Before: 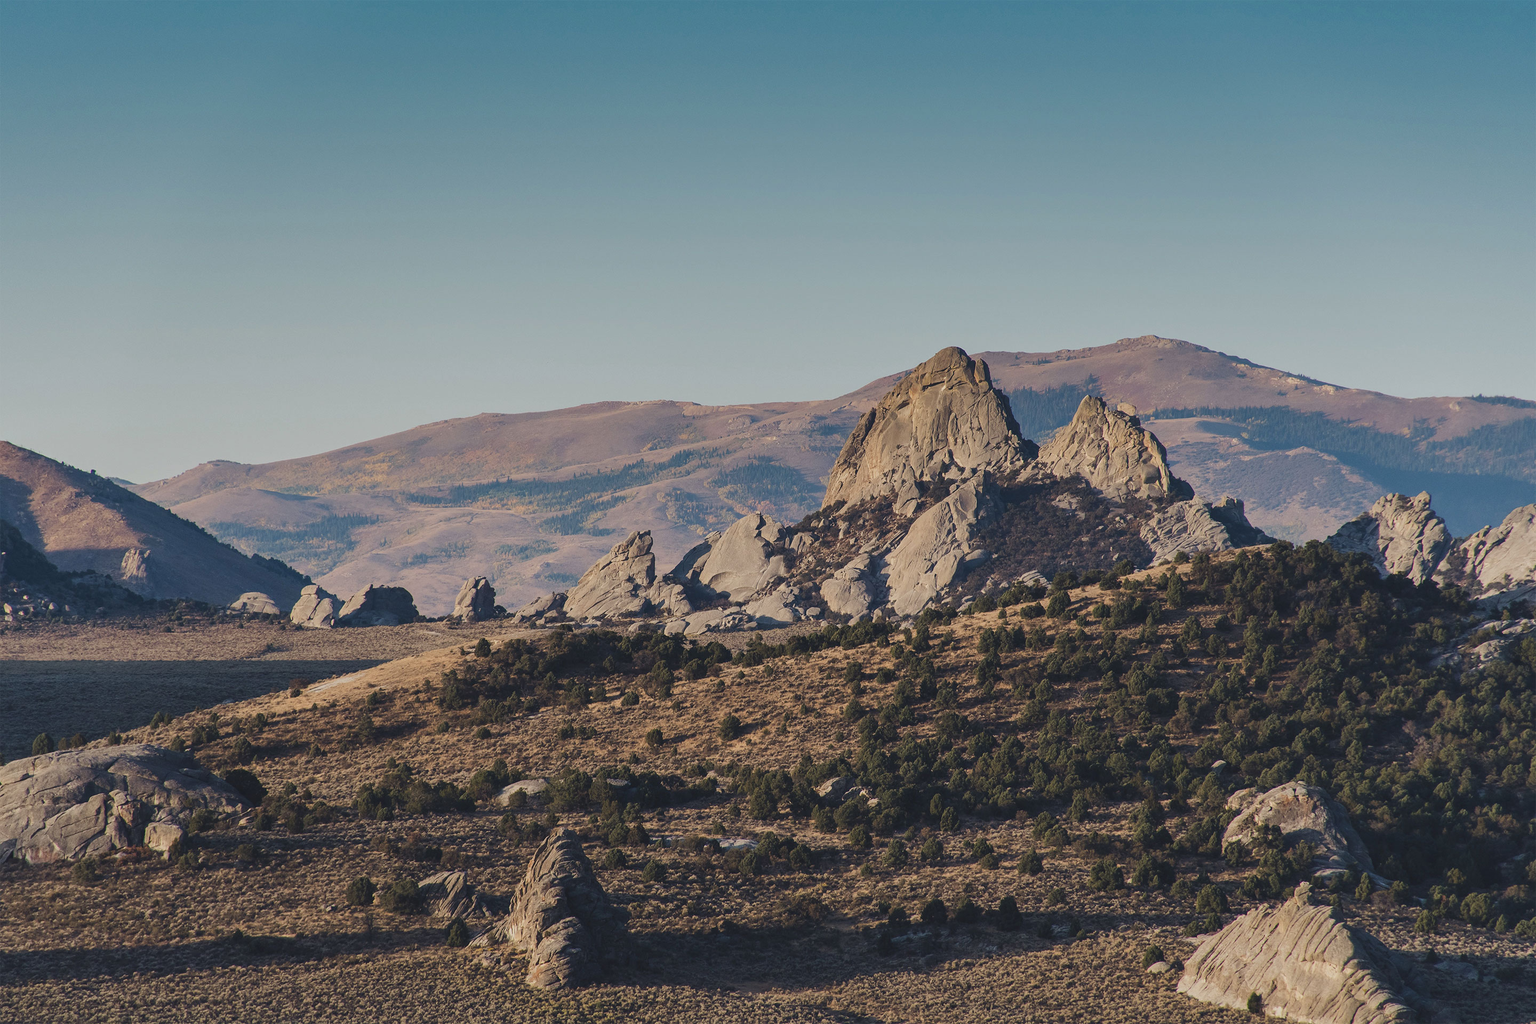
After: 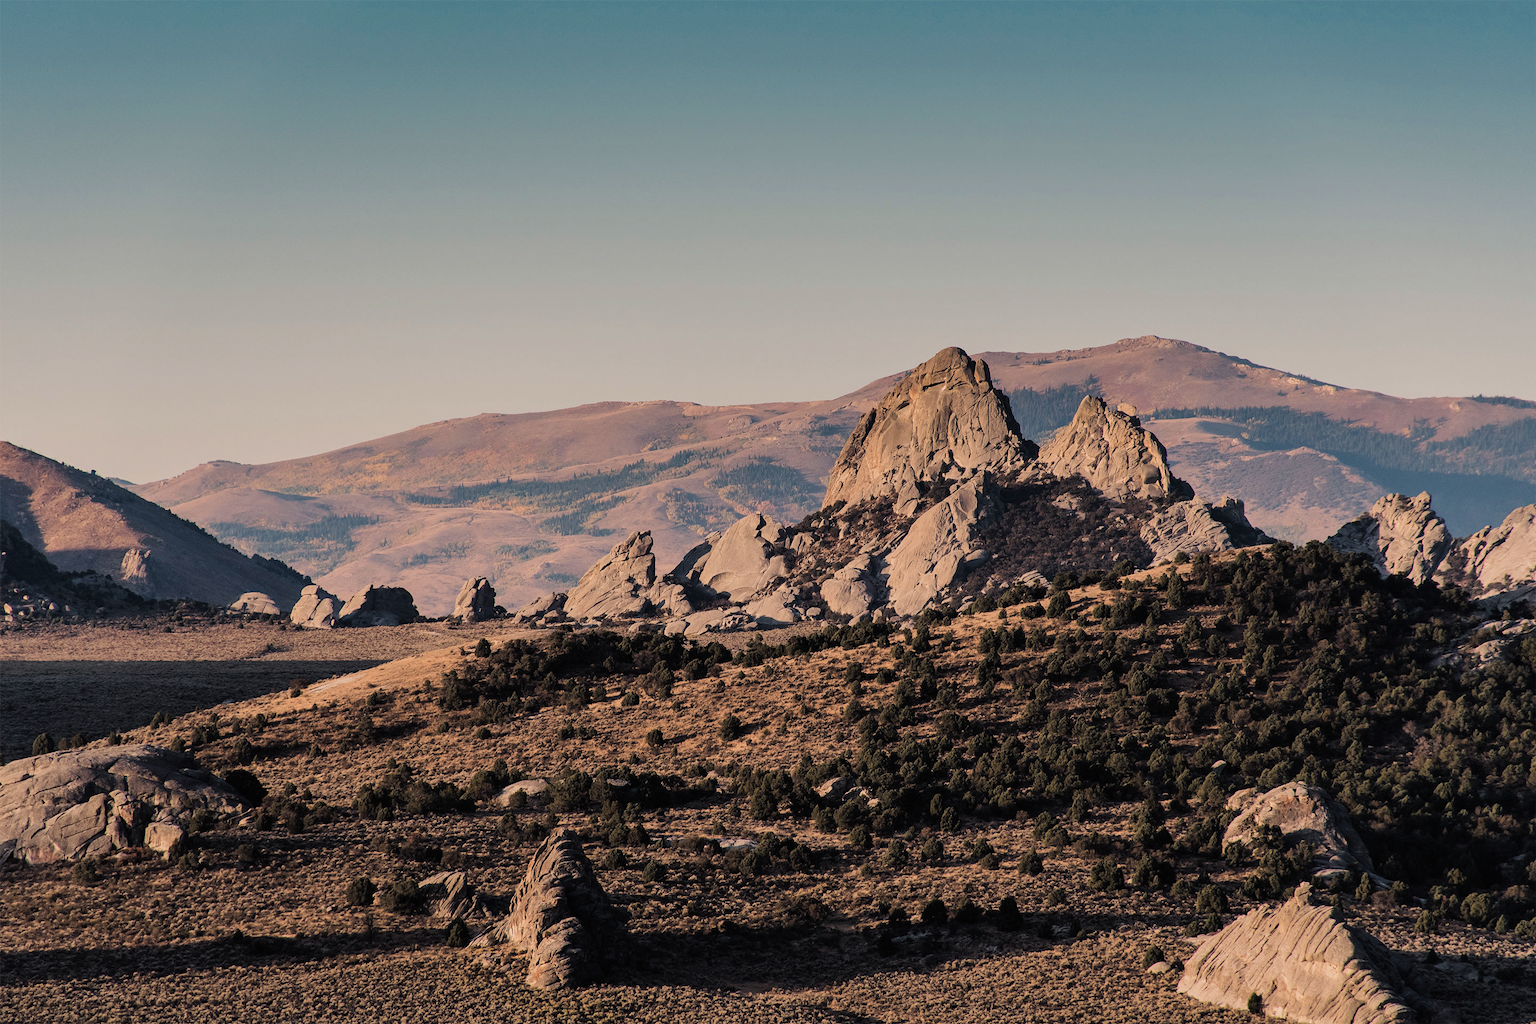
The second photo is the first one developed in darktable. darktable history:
filmic rgb: black relative exposure -5 EV, white relative exposure 3.2 EV, hardness 3.42, contrast 1.2, highlights saturation mix -30%
white balance: red 1.127, blue 0.943
